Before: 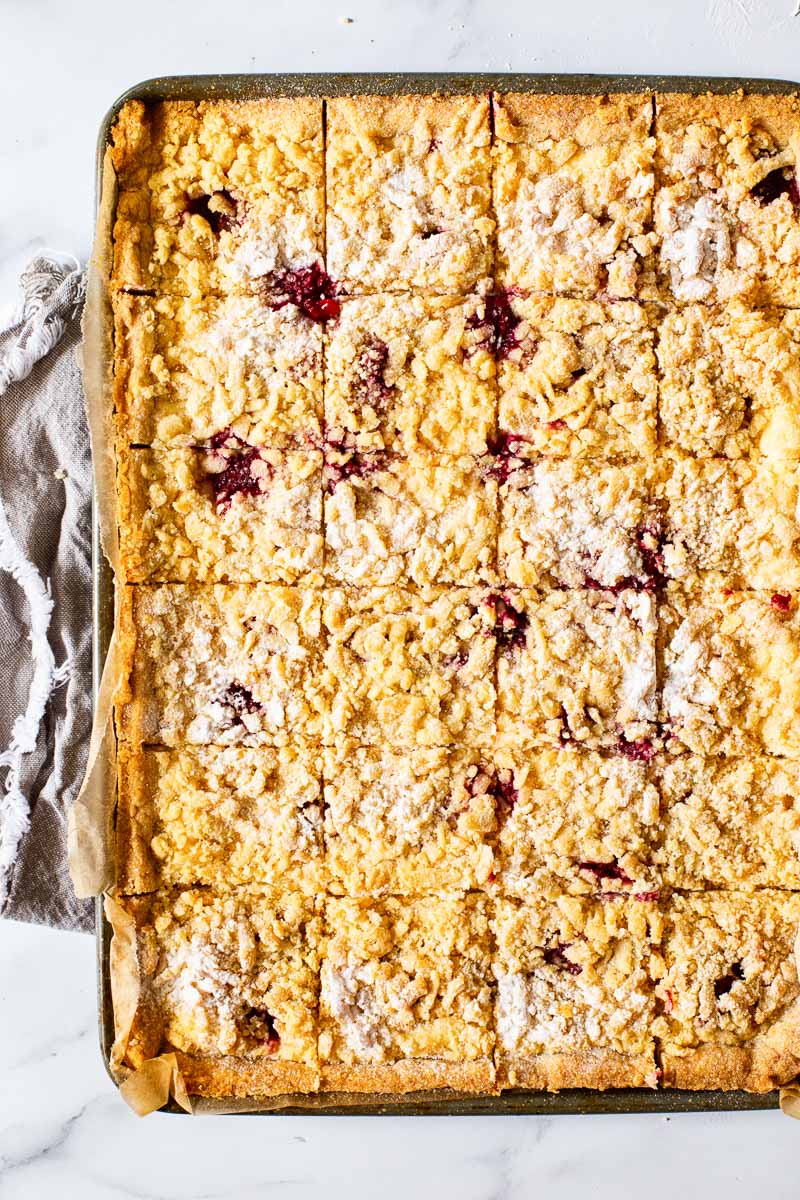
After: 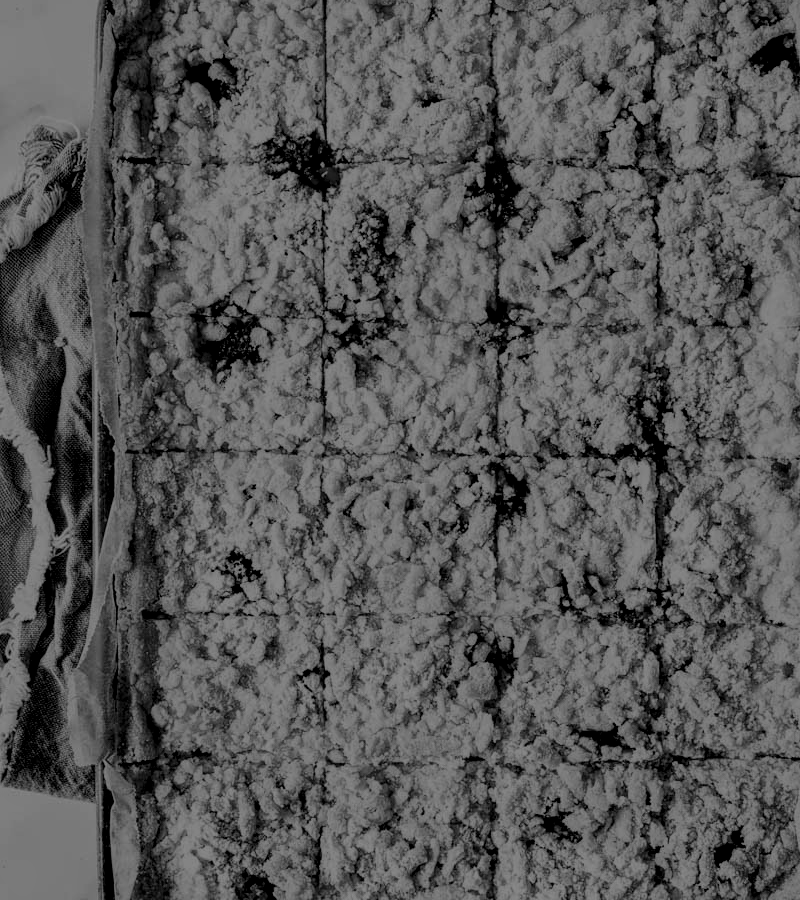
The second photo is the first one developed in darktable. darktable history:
monochrome: on, module defaults
colorize: hue 194.4°, saturation 29%, source mix 61.75%, lightness 3.98%, version 1
crop: top 11.038%, bottom 13.962%
local contrast: highlights 25%, shadows 75%, midtone range 0.75
base curve: curves: ch0 [(0, 0) (0.073, 0.04) (0.157, 0.139) (0.492, 0.492) (0.758, 0.758) (1, 1)], preserve colors none
